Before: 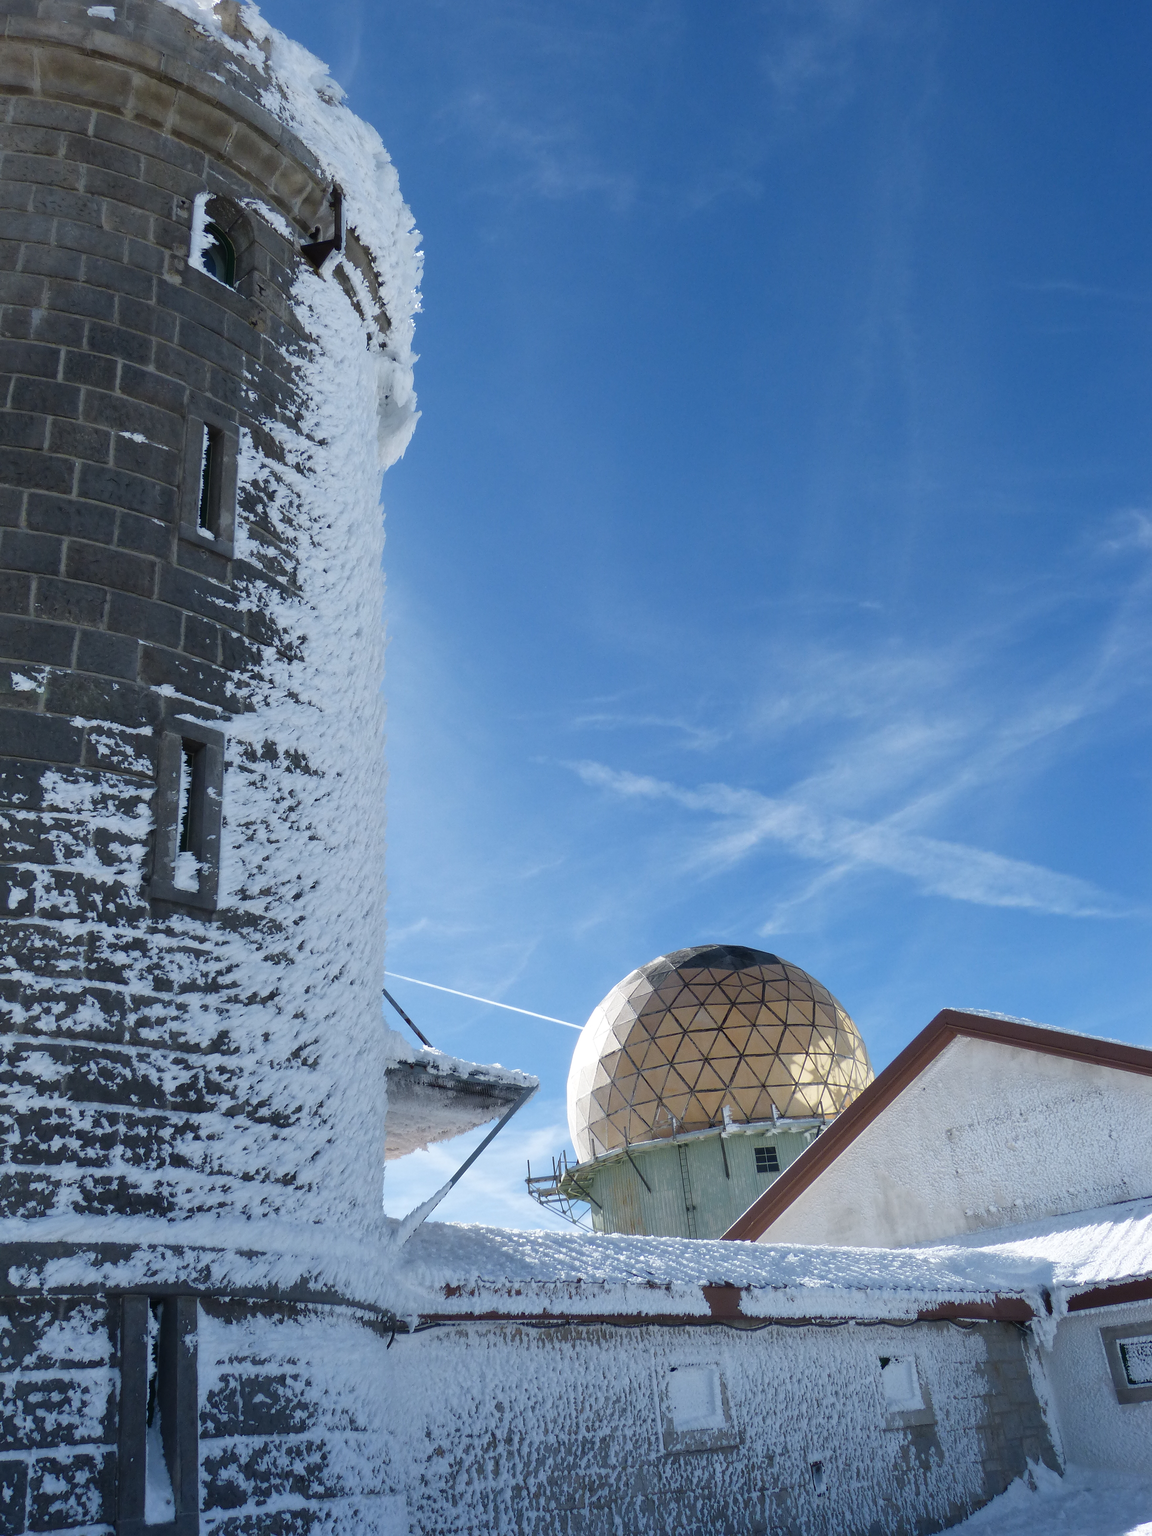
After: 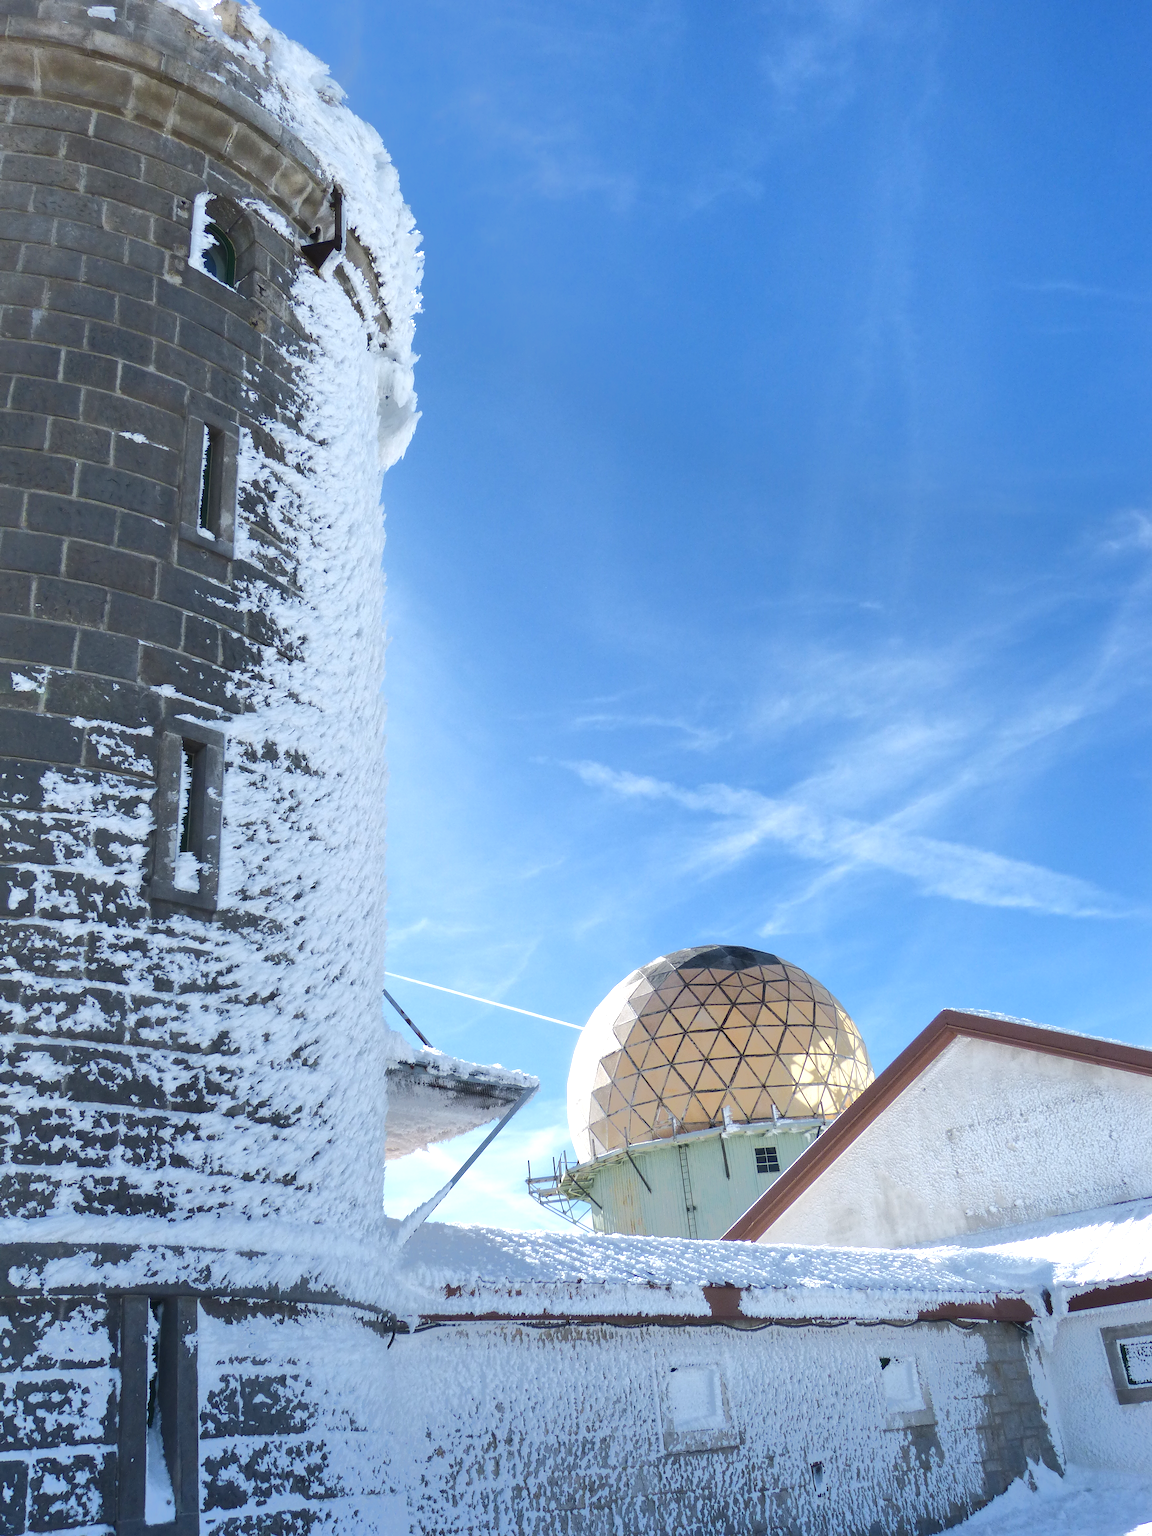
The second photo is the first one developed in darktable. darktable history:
exposure: exposure 1.061 EV, compensate highlight preservation false
tone equalizer: -7 EV -0.63 EV, -6 EV 1 EV, -5 EV -0.45 EV, -4 EV 0.43 EV, -3 EV 0.41 EV, -2 EV 0.15 EV, -1 EV -0.15 EV, +0 EV -0.39 EV, smoothing diameter 25%, edges refinement/feathering 10, preserve details guided filter
